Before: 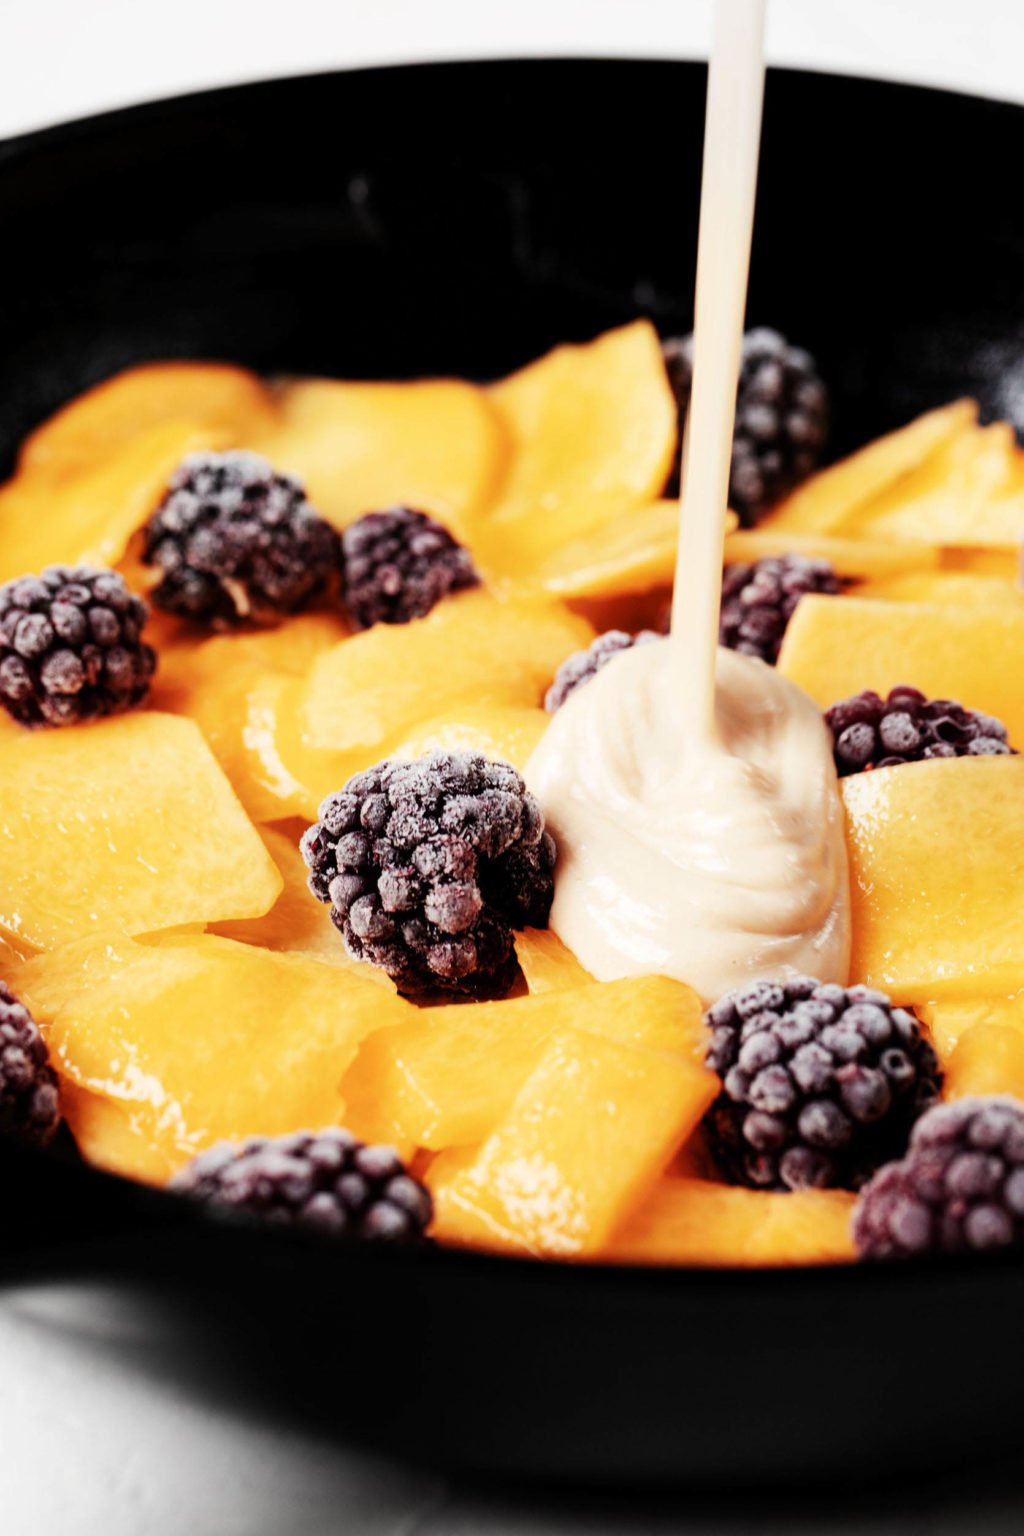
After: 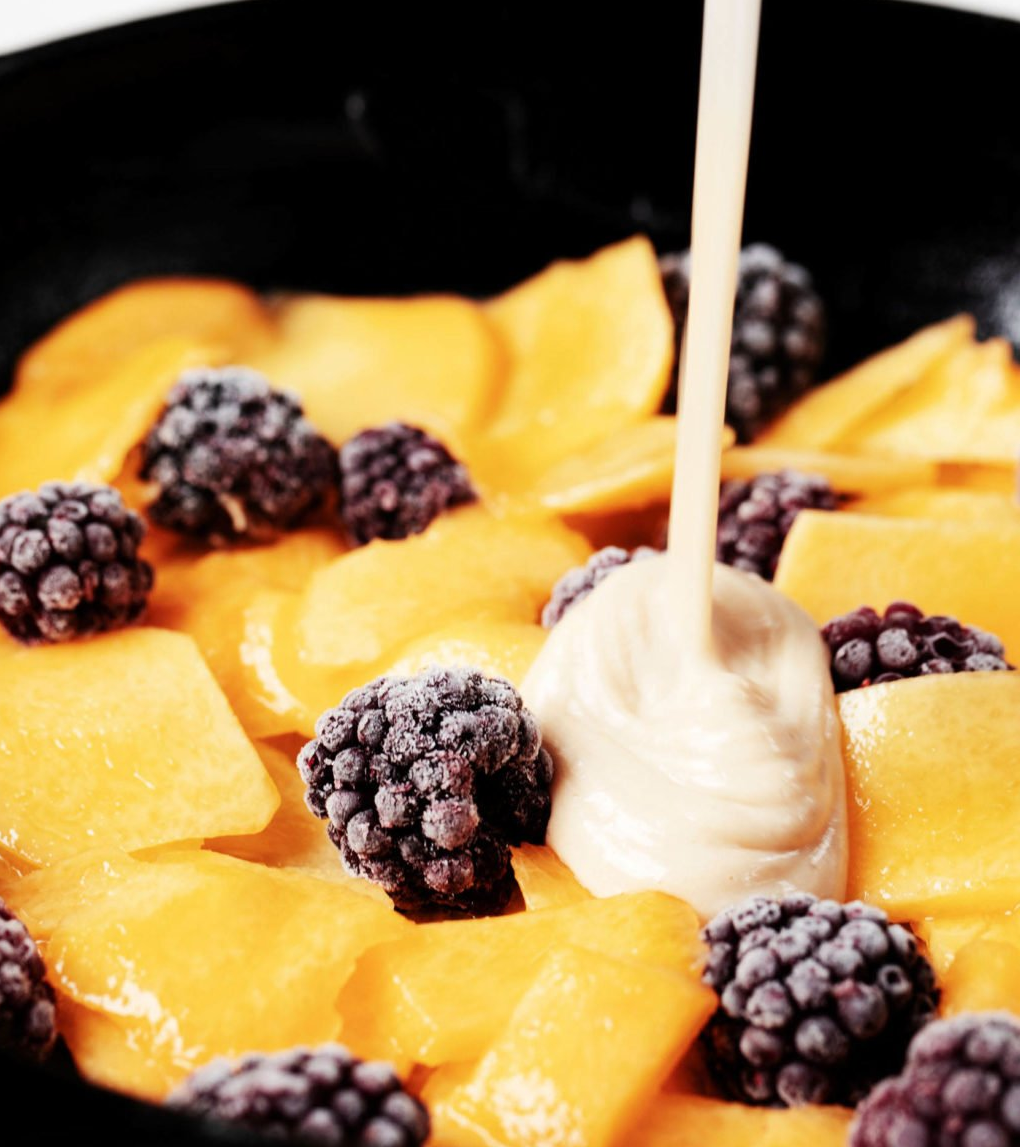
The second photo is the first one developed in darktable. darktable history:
crop: left 0.387%, top 5.469%, bottom 19.809%
rotate and perspective: crop left 0, crop top 0
